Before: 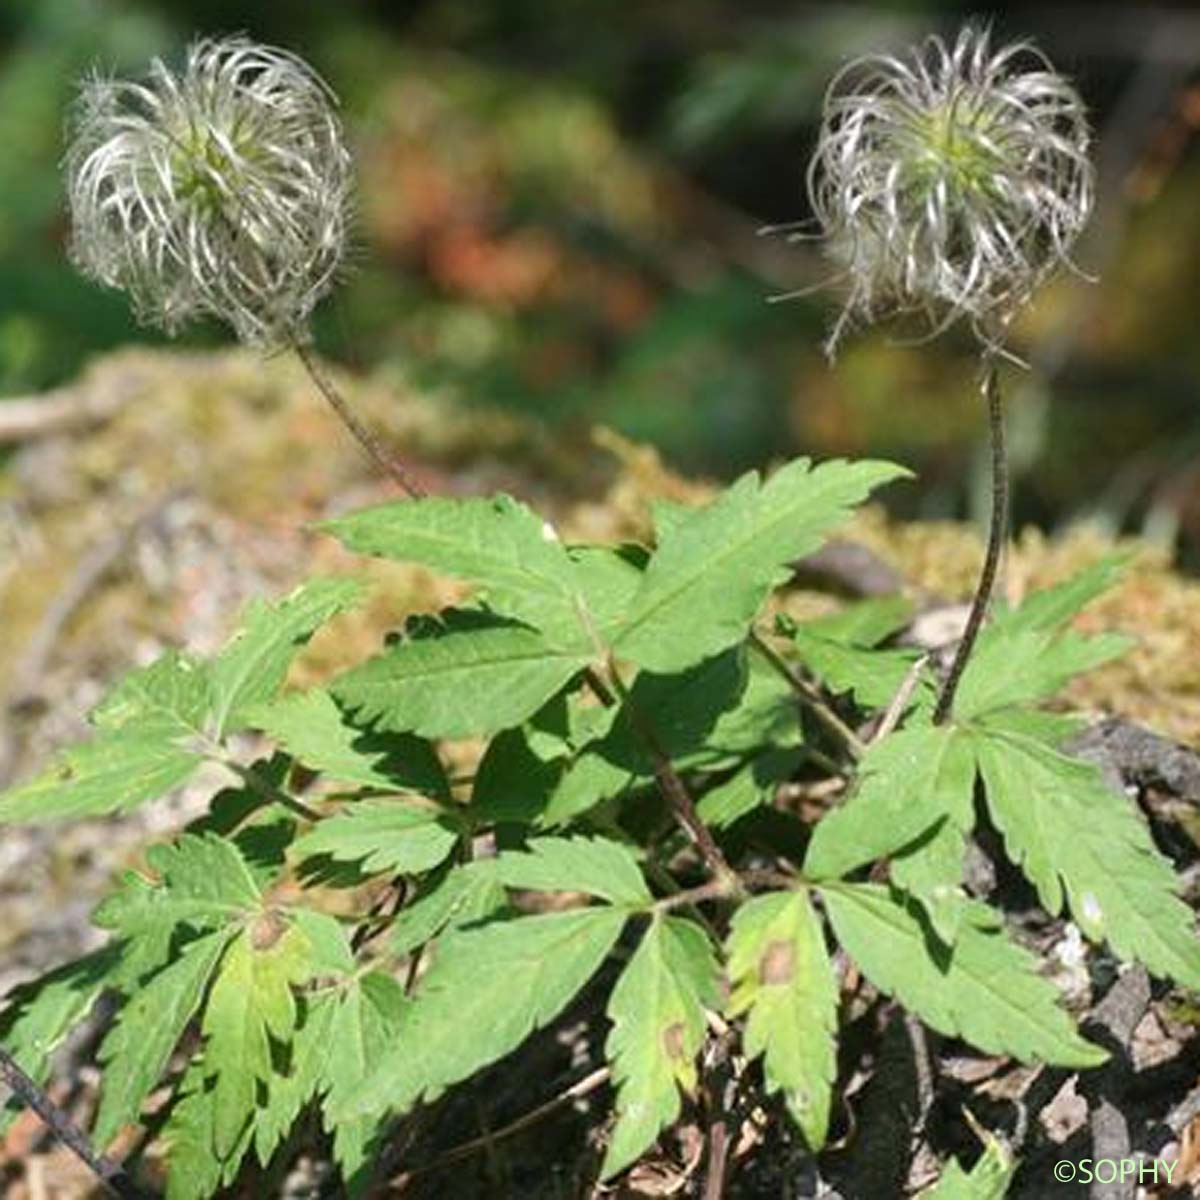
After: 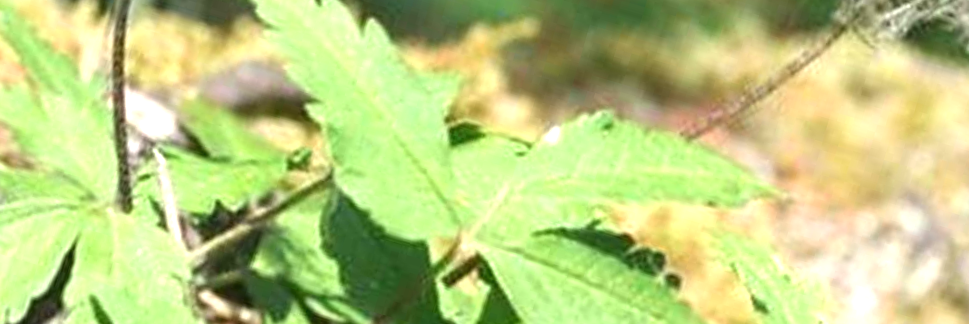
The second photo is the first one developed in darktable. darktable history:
exposure: black level correction -0.001, exposure 0.9 EV, compensate exposure bias true, compensate highlight preservation false
crop and rotate: angle 16.12°, top 30.835%, bottom 35.653%
